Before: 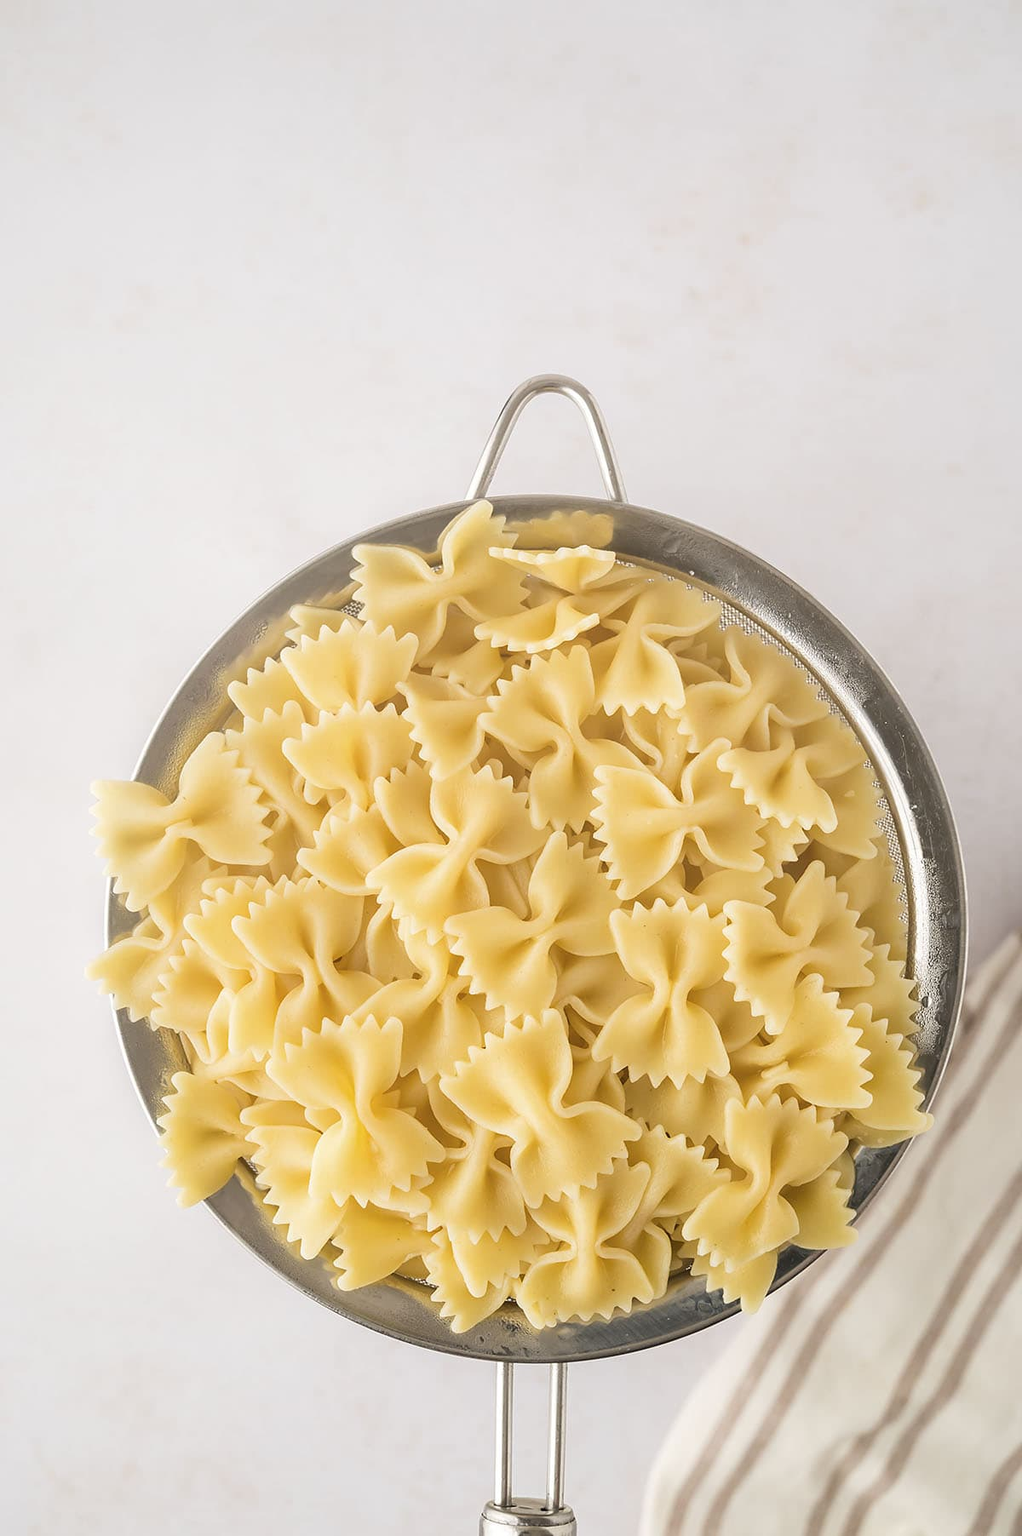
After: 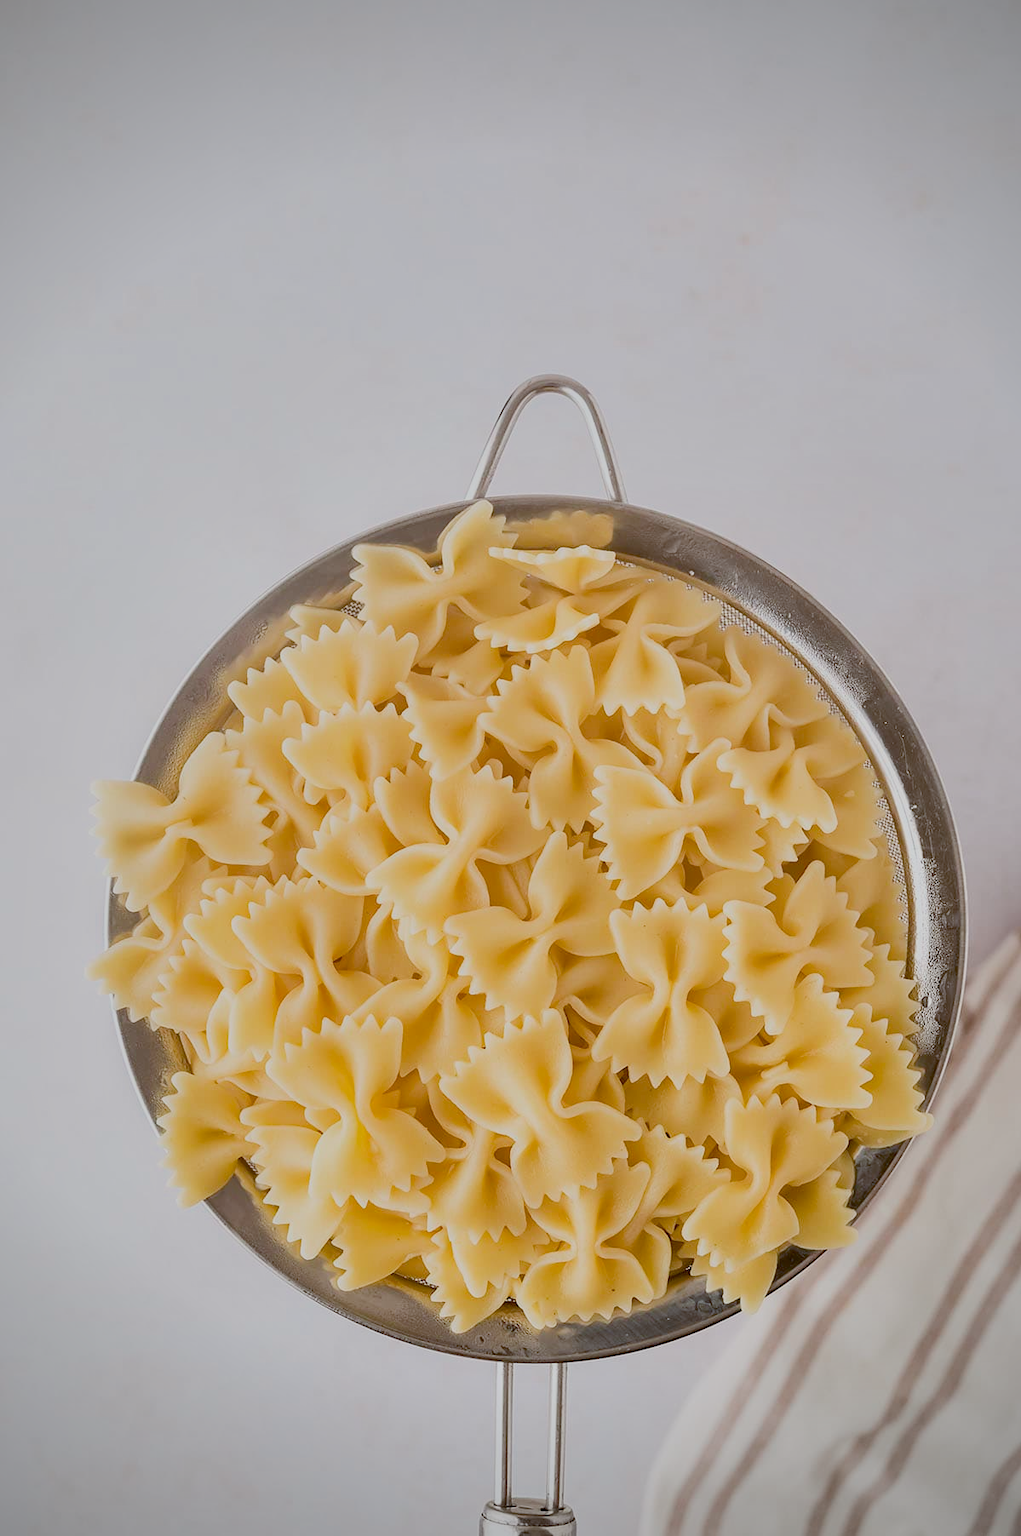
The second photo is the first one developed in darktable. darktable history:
color balance: lift [1, 1.015, 1.004, 0.985], gamma [1, 0.958, 0.971, 1.042], gain [1, 0.956, 0.977, 1.044]
filmic rgb: black relative exposure -7.65 EV, white relative exposure 4.56 EV, hardness 3.61
shadows and highlights: shadows 22.7, highlights -48.71, soften with gaussian
vignetting: unbound false
